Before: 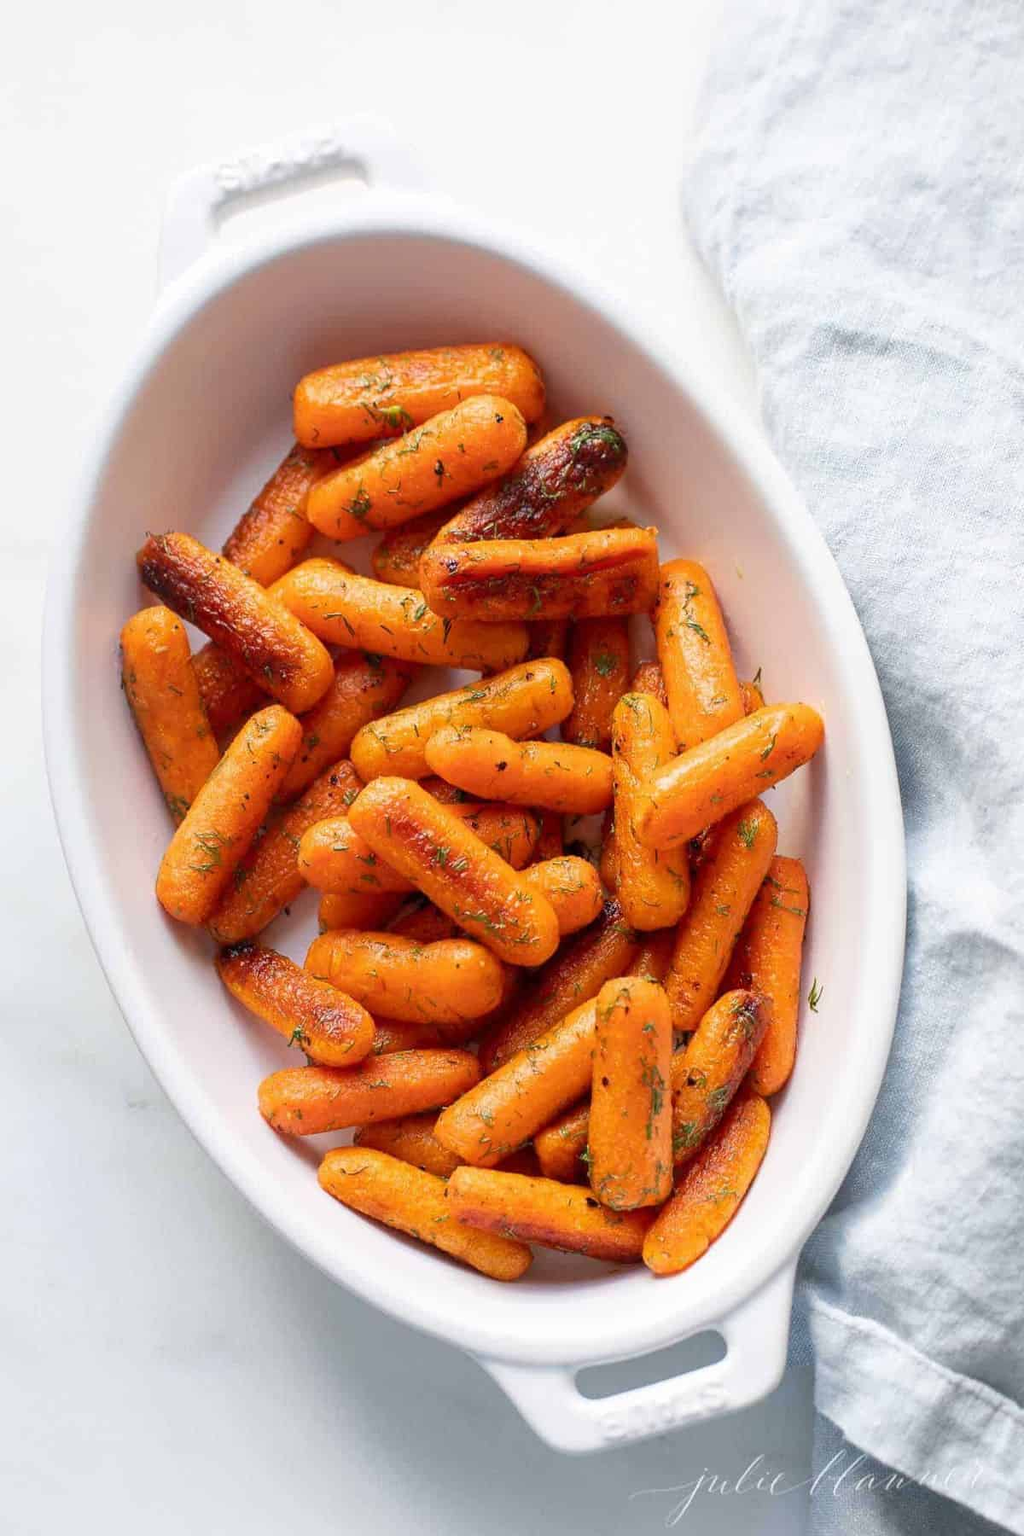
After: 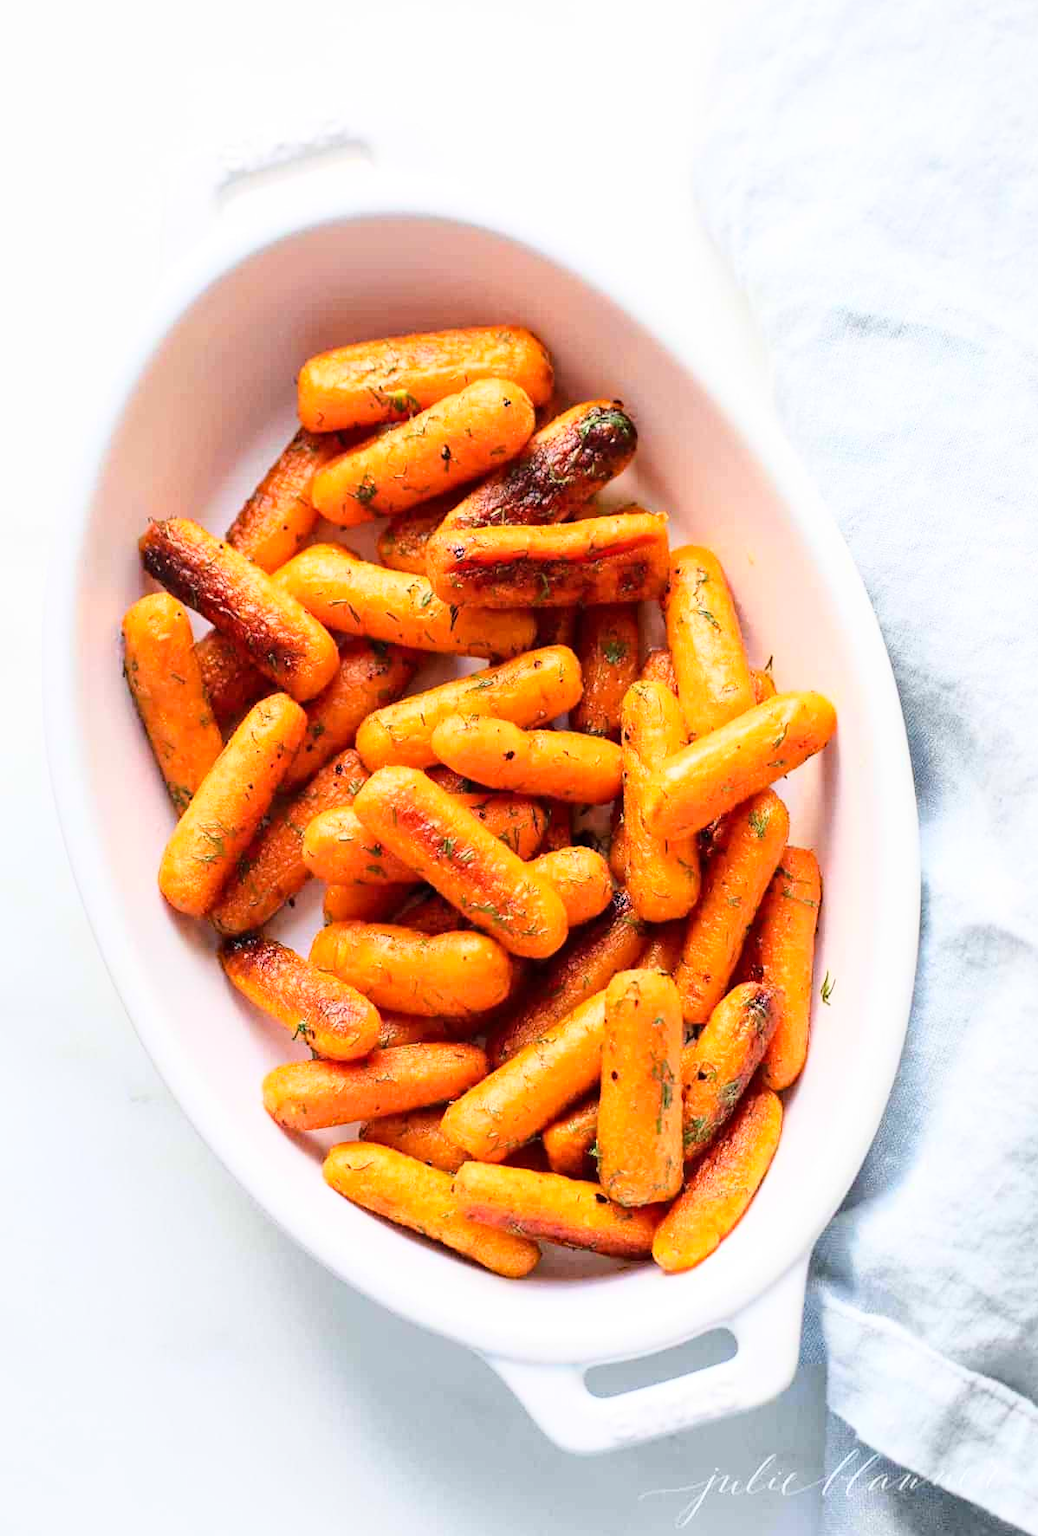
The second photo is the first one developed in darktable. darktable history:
haze removal: compatibility mode true, adaptive false
base curve: curves: ch0 [(0, 0) (0.028, 0.03) (0.121, 0.232) (0.46, 0.748) (0.859, 0.968) (1, 1)]
crop: top 1.468%, right 0.007%
